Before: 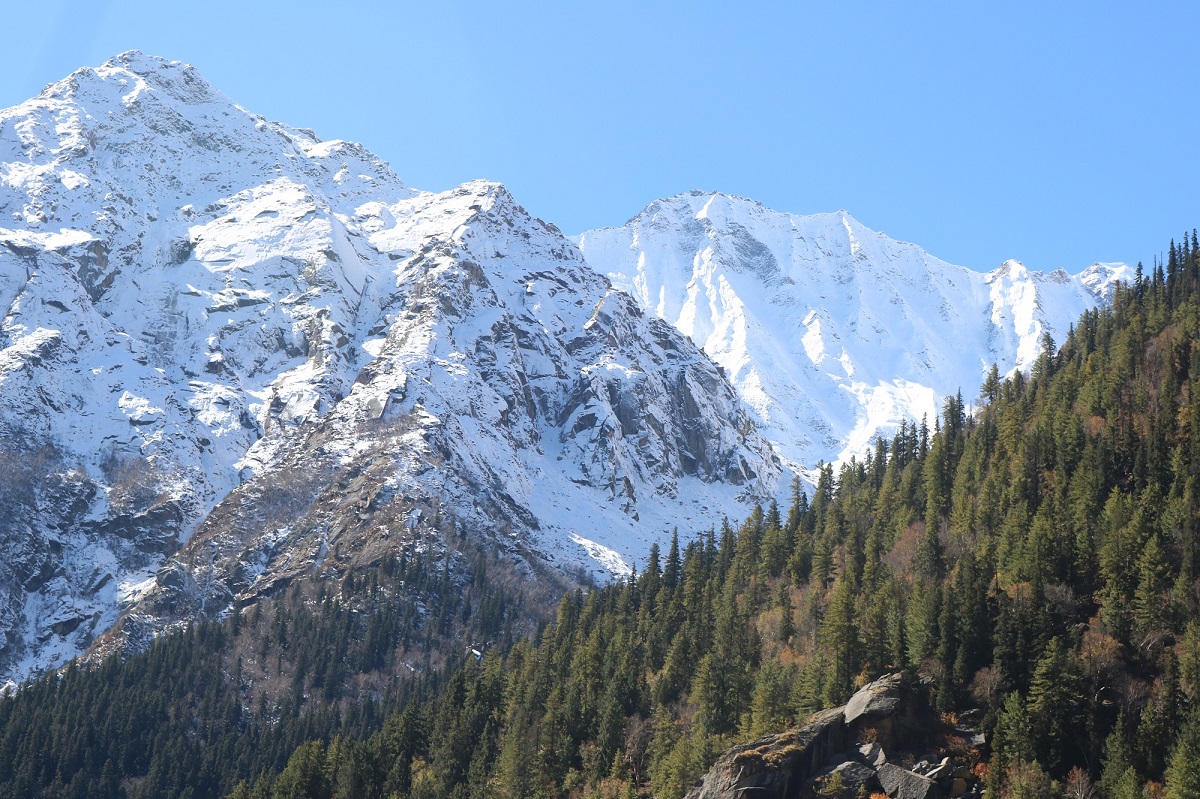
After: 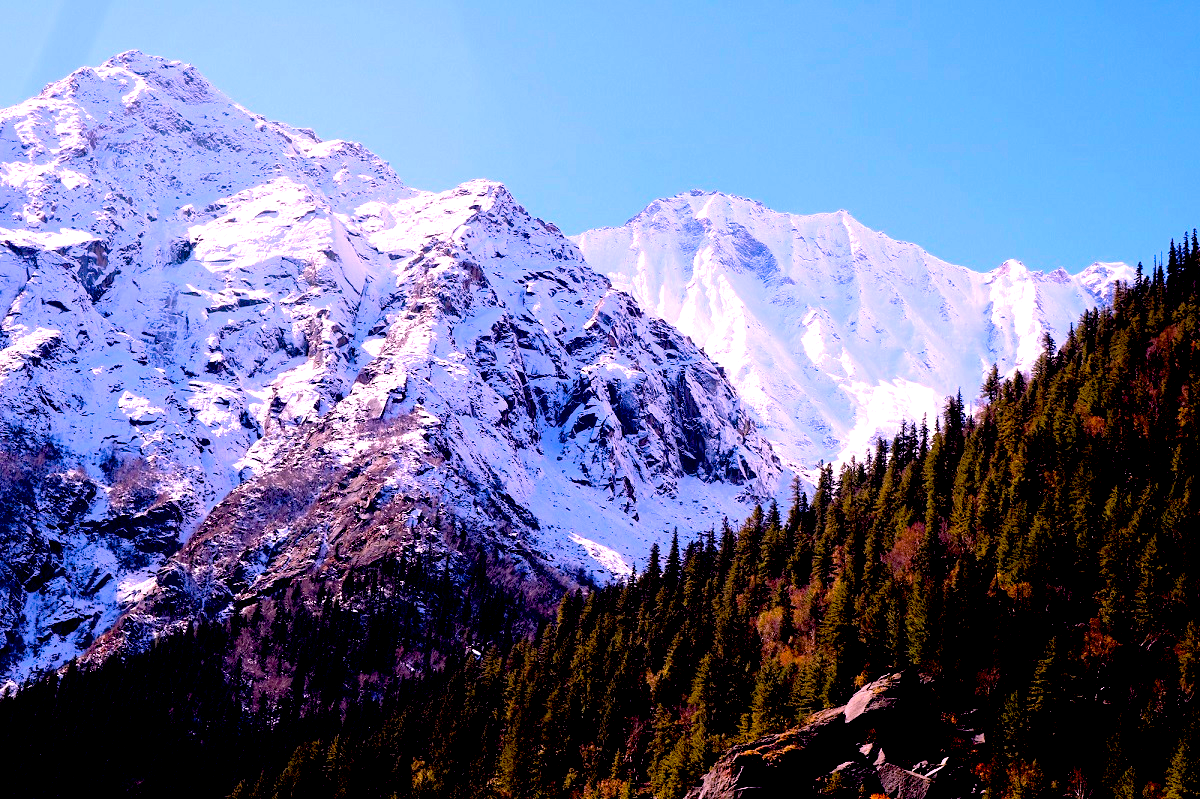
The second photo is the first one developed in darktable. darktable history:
tone equalizer: -8 EV -0.417 EV, -7 EV -0.389 EV, -6 EV -0.333 EV, -5 EV -0.222 EV, -3 EV 0.222 EV, -2 EV 0.333 EV, -1 EV 0.389 EV, +0 EV 0.417 EV, edges refinement/feathering 500, mask exposure compensation -1.57 EV, preserve details no
white balance: red 1.188, blue 1.11
color balance rgb: linear chroma grading › global chroma 15%, perceptual saturation grading › global saturation 30%
exposure: black level correction 0.1, exposure -0.092 EV, compensate highlight preservation false
